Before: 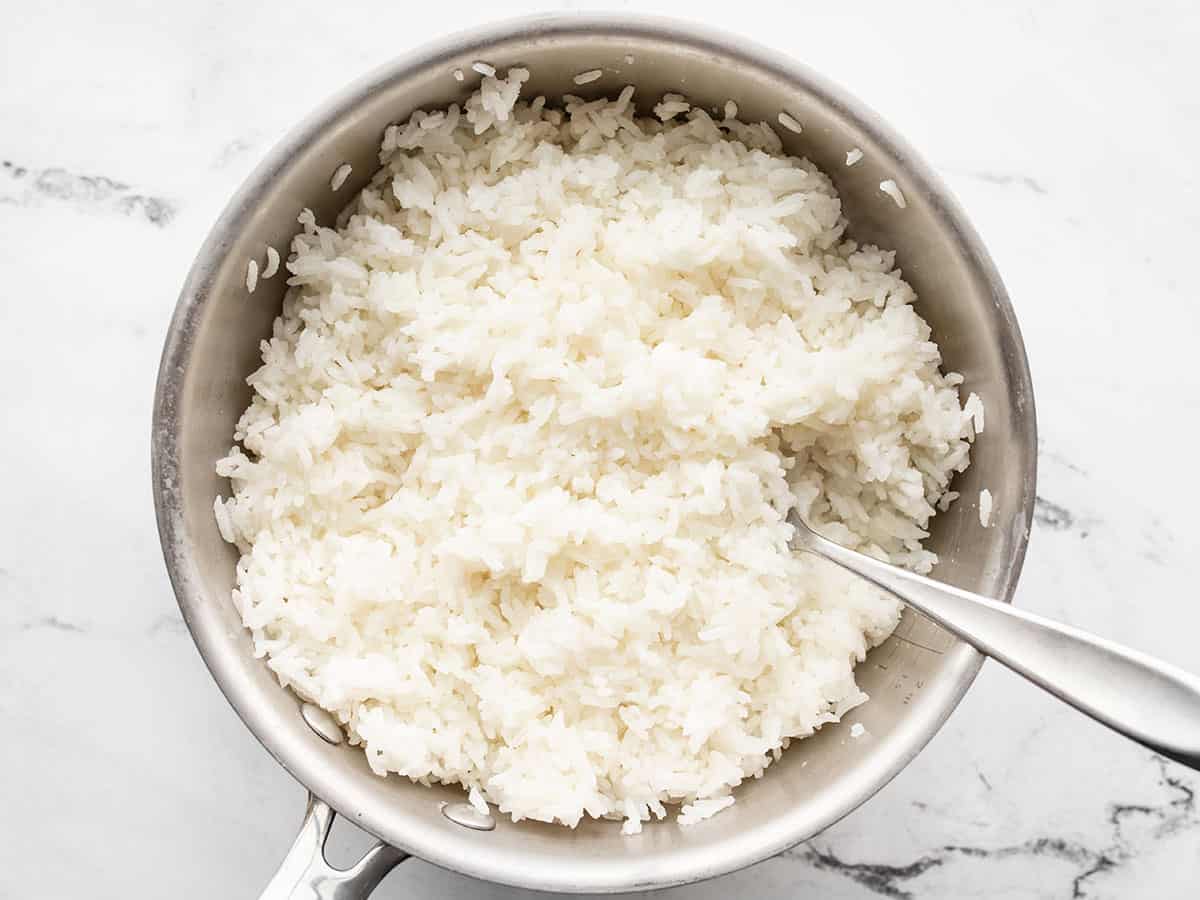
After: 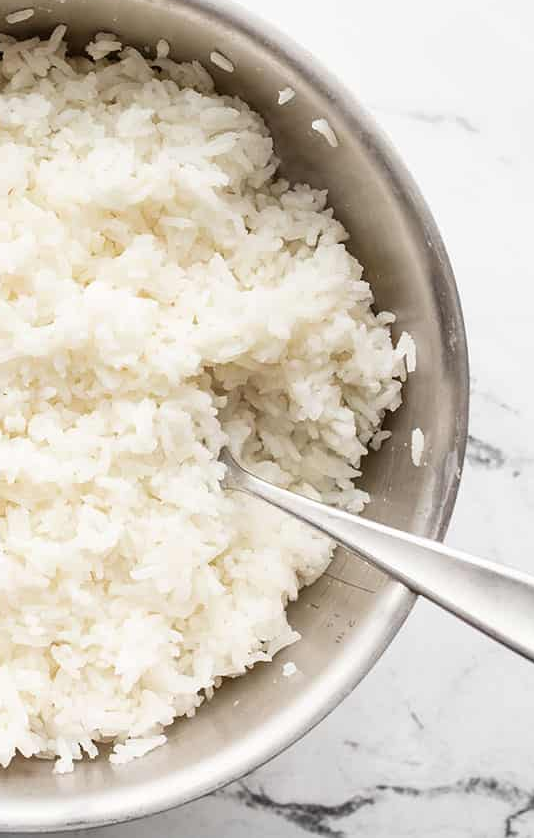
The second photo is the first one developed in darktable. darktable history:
crop: left 47.396%, top 6.873%, right 8.096%
